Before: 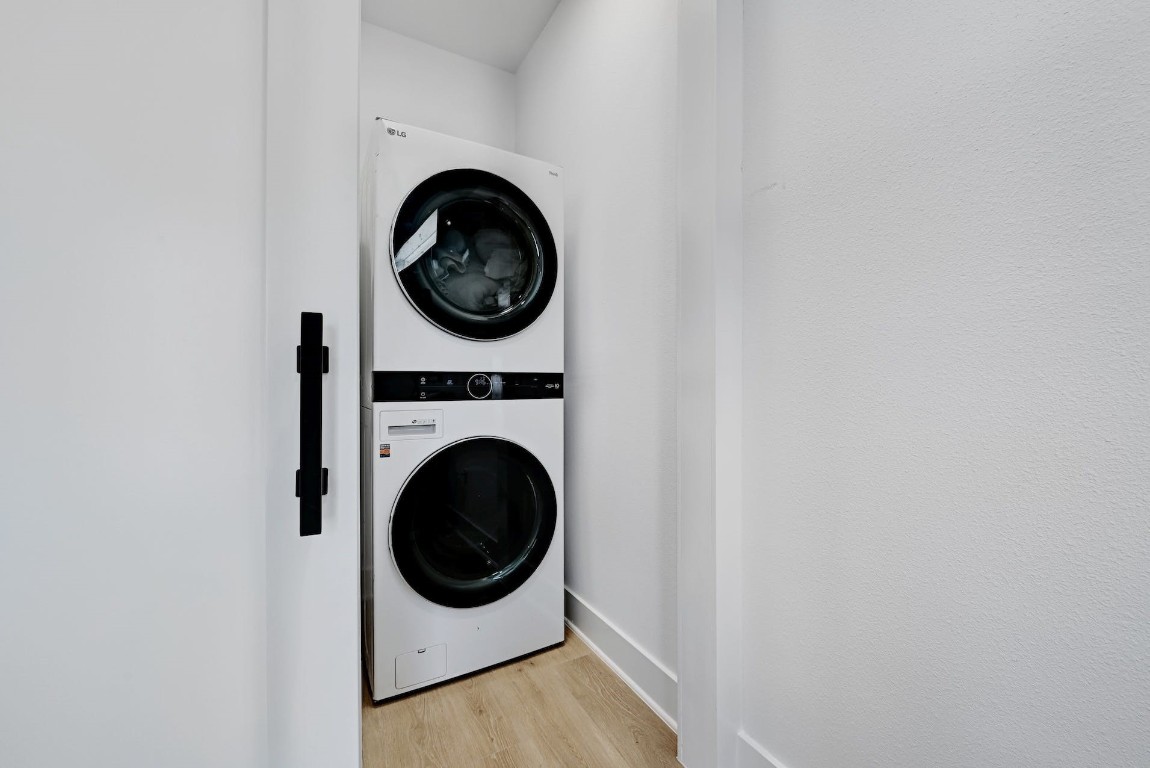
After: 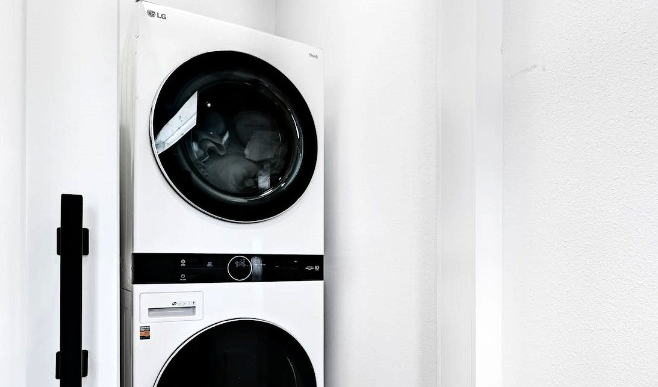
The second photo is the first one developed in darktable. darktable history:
tone equalizer: -8 EV -0.75 EV, -7 EV -0.7 EV, -6 EV -0.6 EV, -5 EV -0.4 EV, -3 EV 0.4 EV, -2 EV 0.6 EV, -1 EV 0.7 EV, +0 EV 0.75 EV, edges refinement/feathering 500, mask exposure compensation -1.57 EV, preserve details no
exposure: compensate exposure bias true, compensate highlight preservation false
crop: left 20.932%, top 15.471%, right 21.848%, bottom 34.081%
